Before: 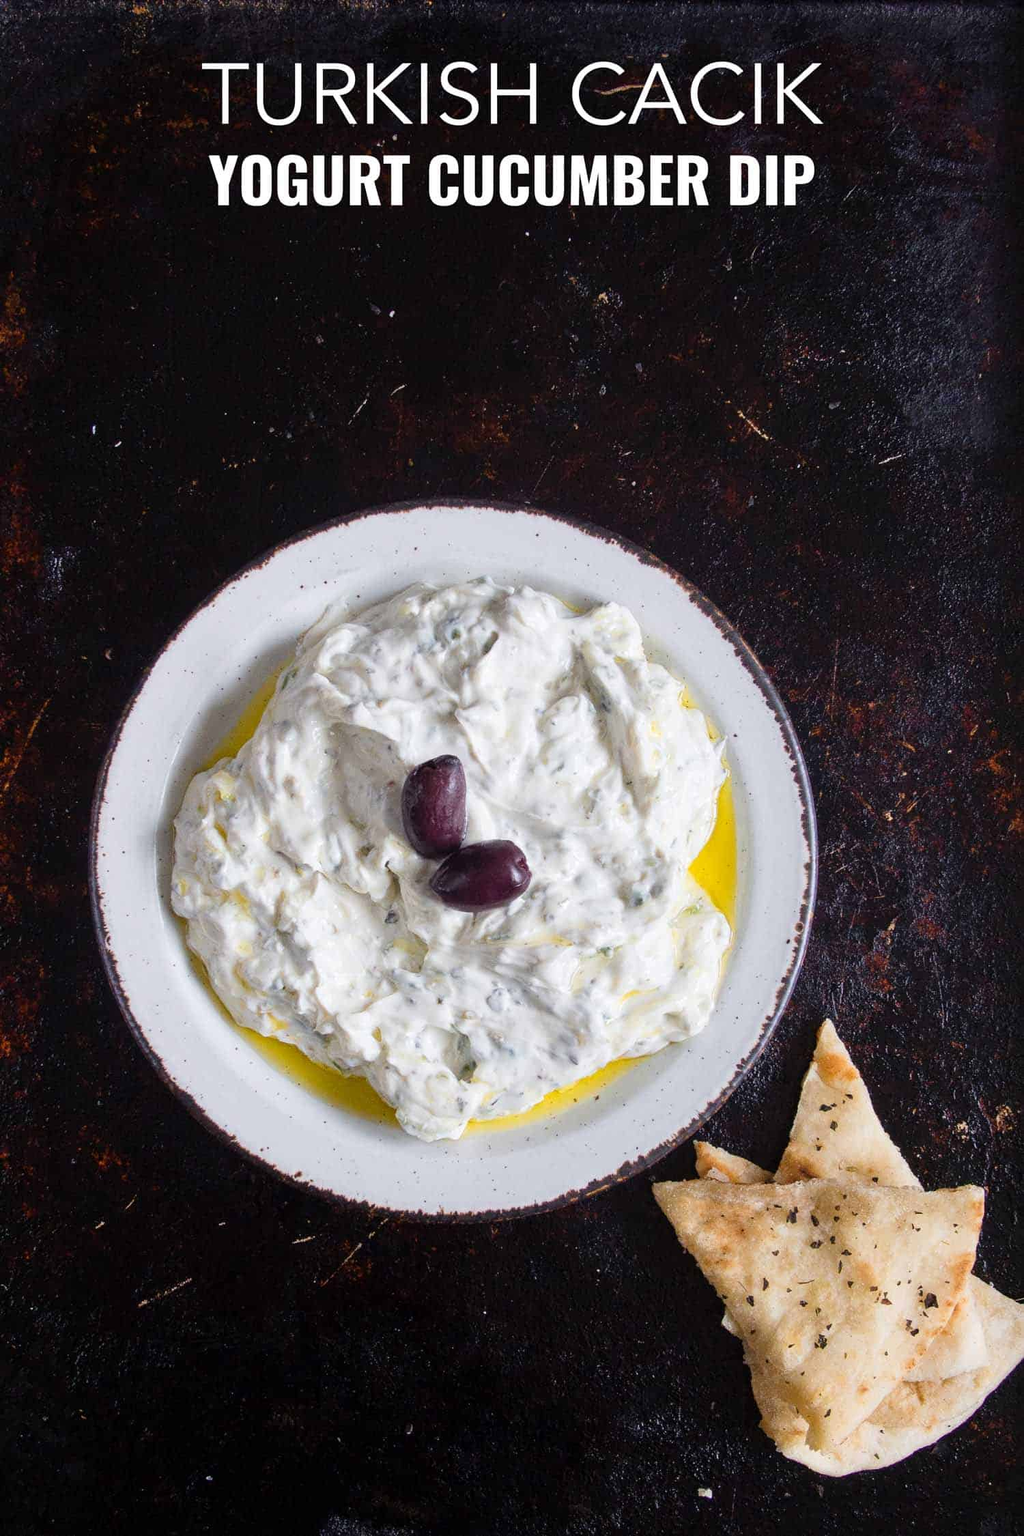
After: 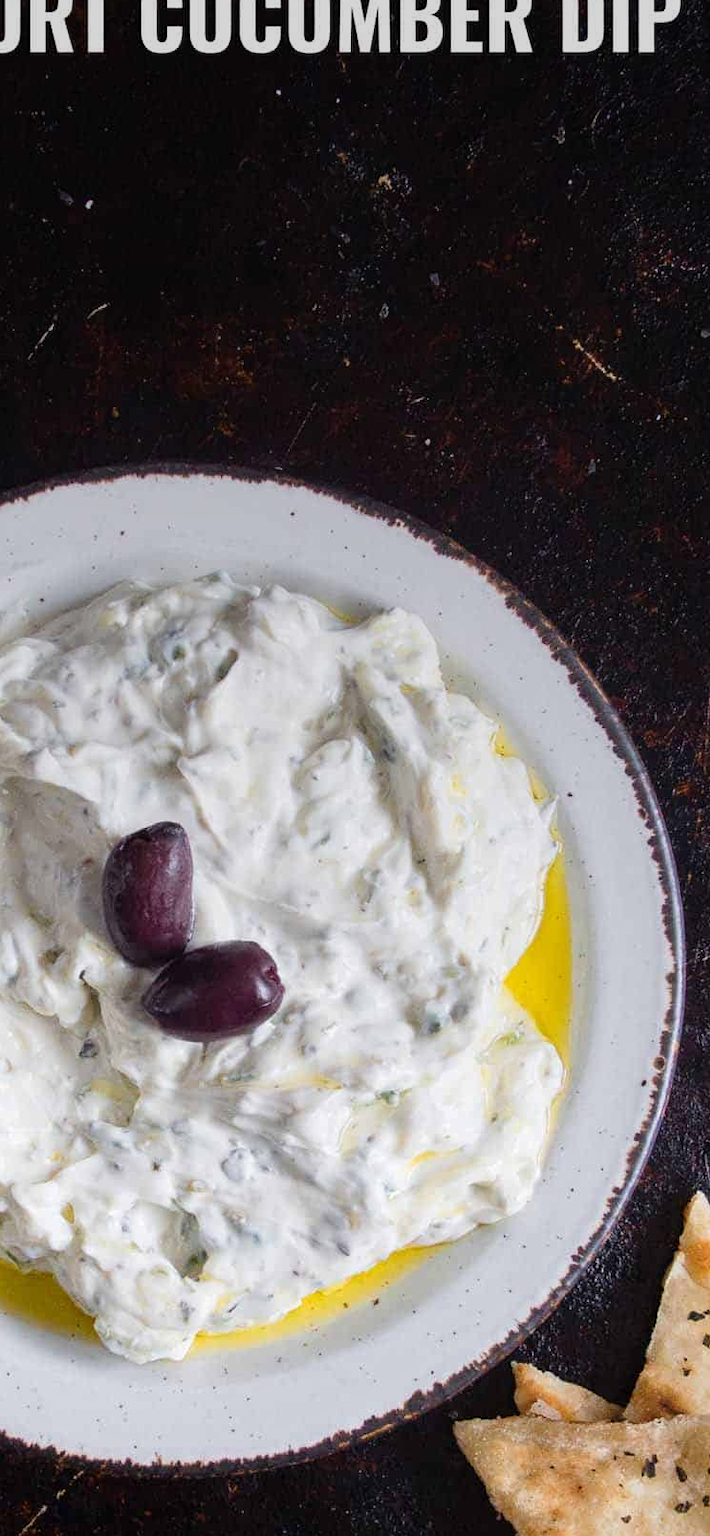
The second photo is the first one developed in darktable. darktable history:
crop: left 32.075%, top 10.976%, right 18.355%, bottom 17.596%
graduated density: on, module defaults
tone equalizer: on, module defaults
